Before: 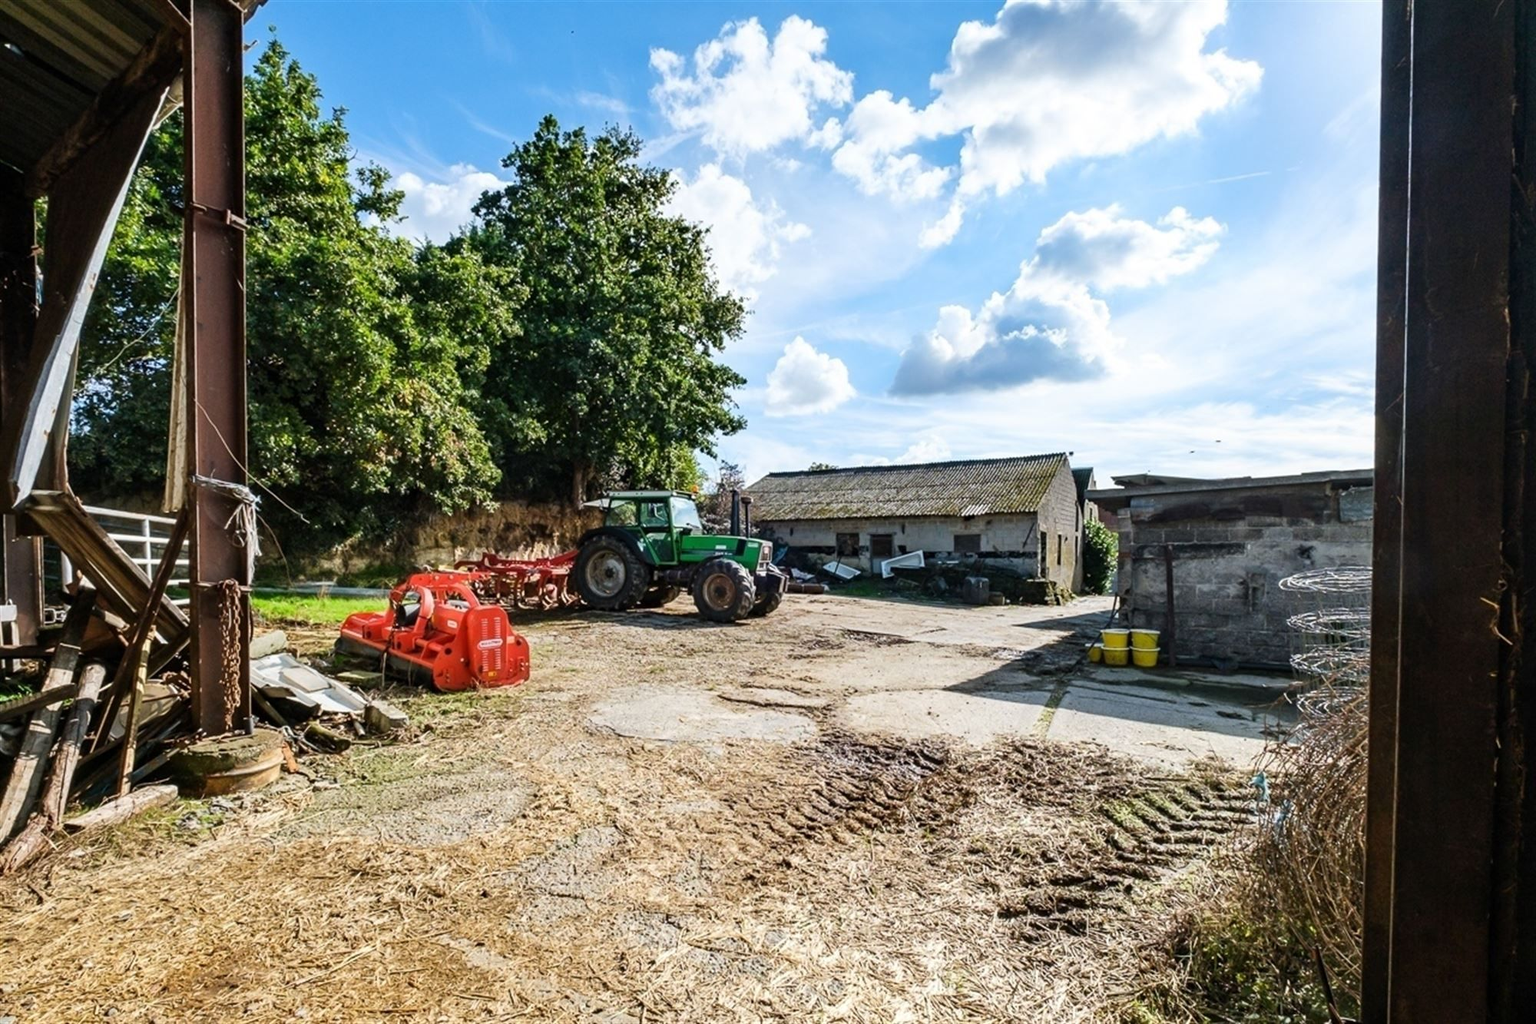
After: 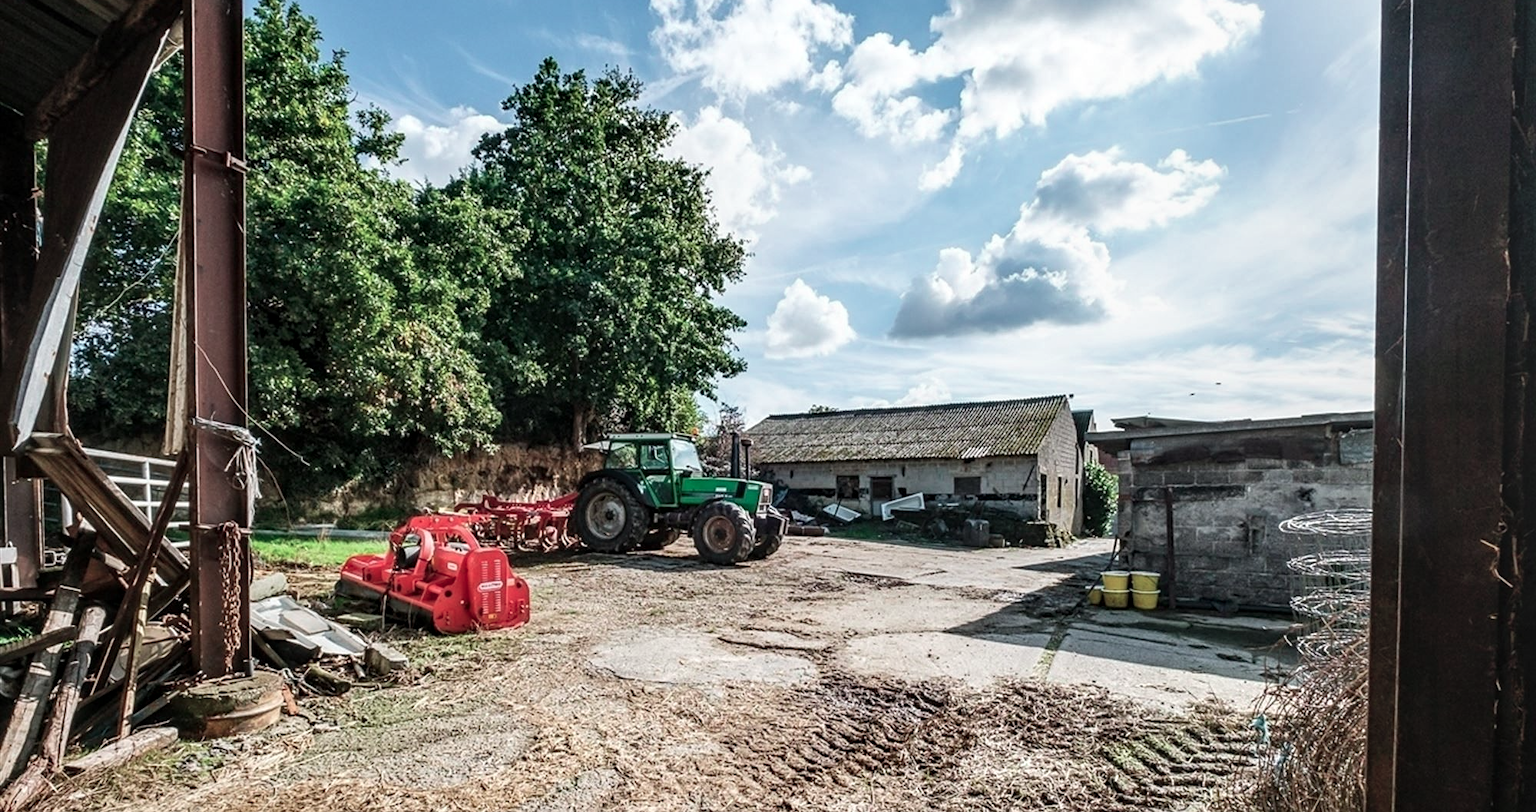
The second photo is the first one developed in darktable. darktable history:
color balance: contrast -0.5%
sharpen: amount 0.2
local contrast: on, module defaults
color contrast: blue-yellow contrast 0.62
crop and rotate: top 5.667%, bottom 14.937%
